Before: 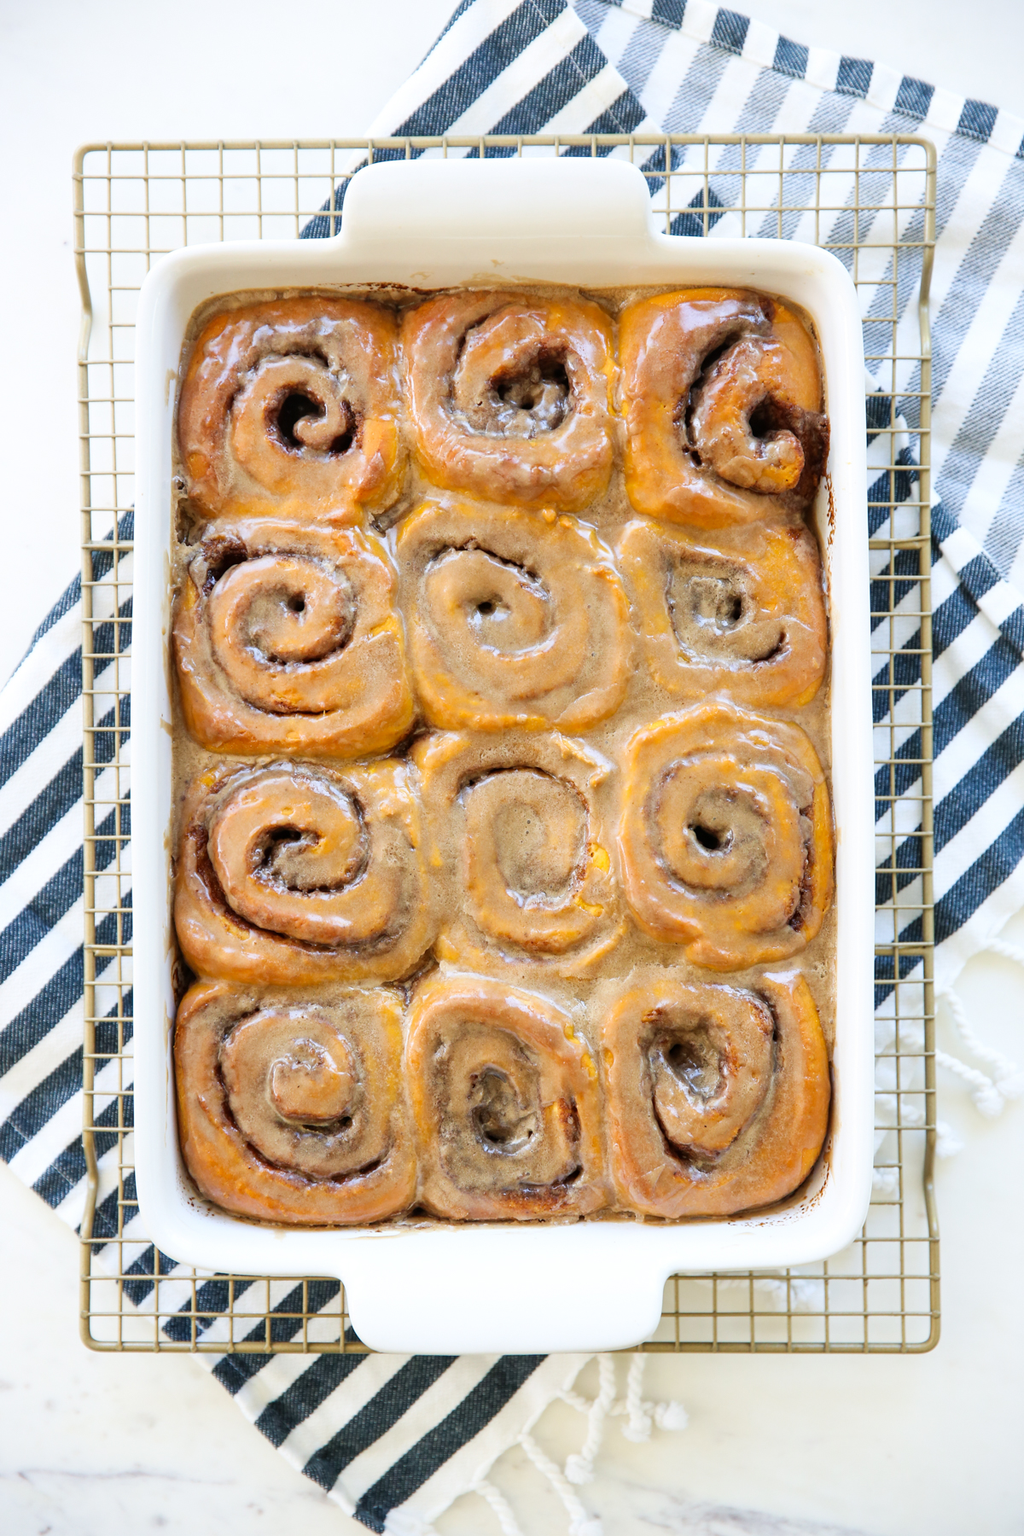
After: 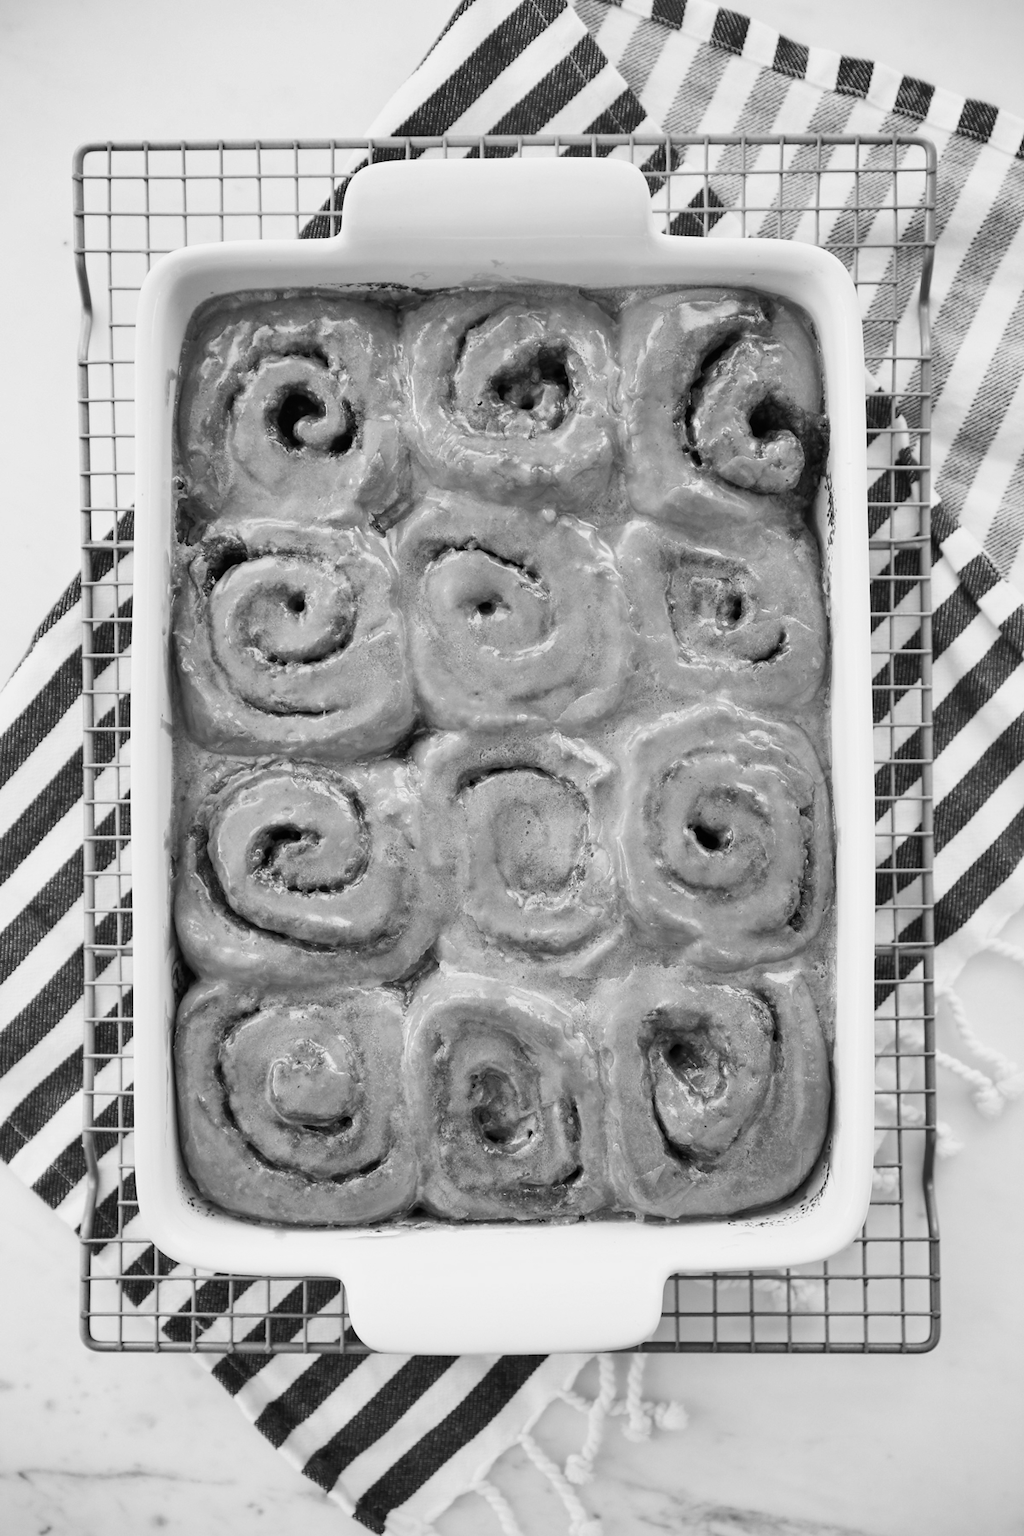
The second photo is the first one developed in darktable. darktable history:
color correction: highlights a* -2.24, highlights b* -18.1
shadows and highlights: shadows 43.71, white point adjustment -1.46, soften with gaussian
contrast brightness saturation: saturation -0.17
monochrome: a 32, b 64, size 2.3
